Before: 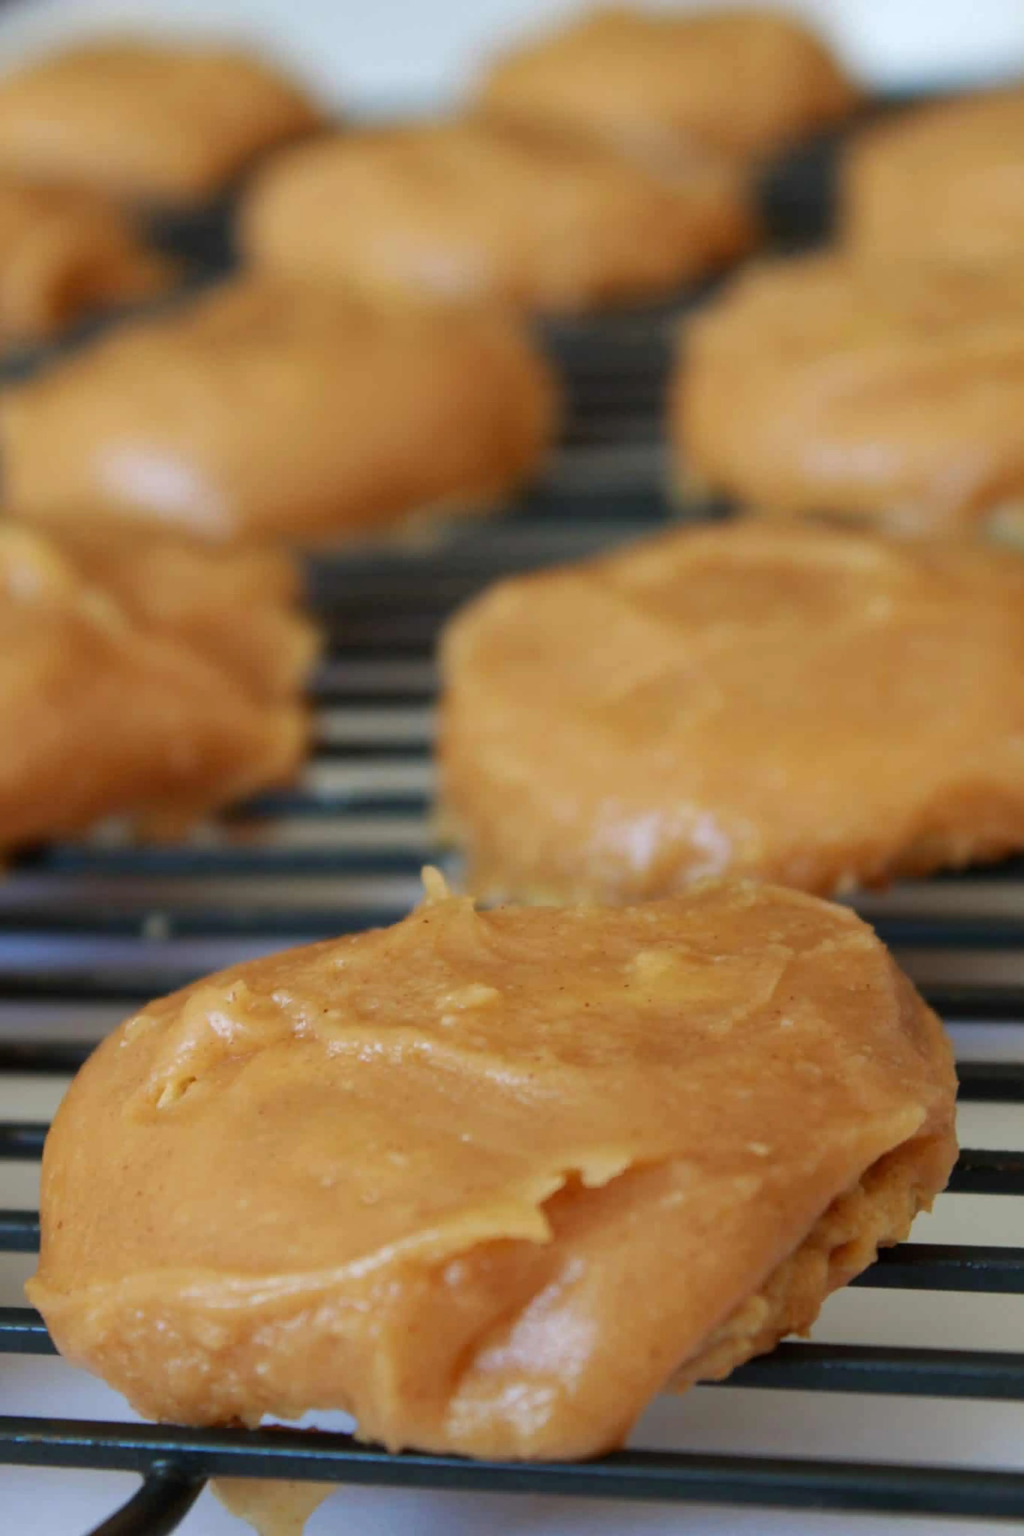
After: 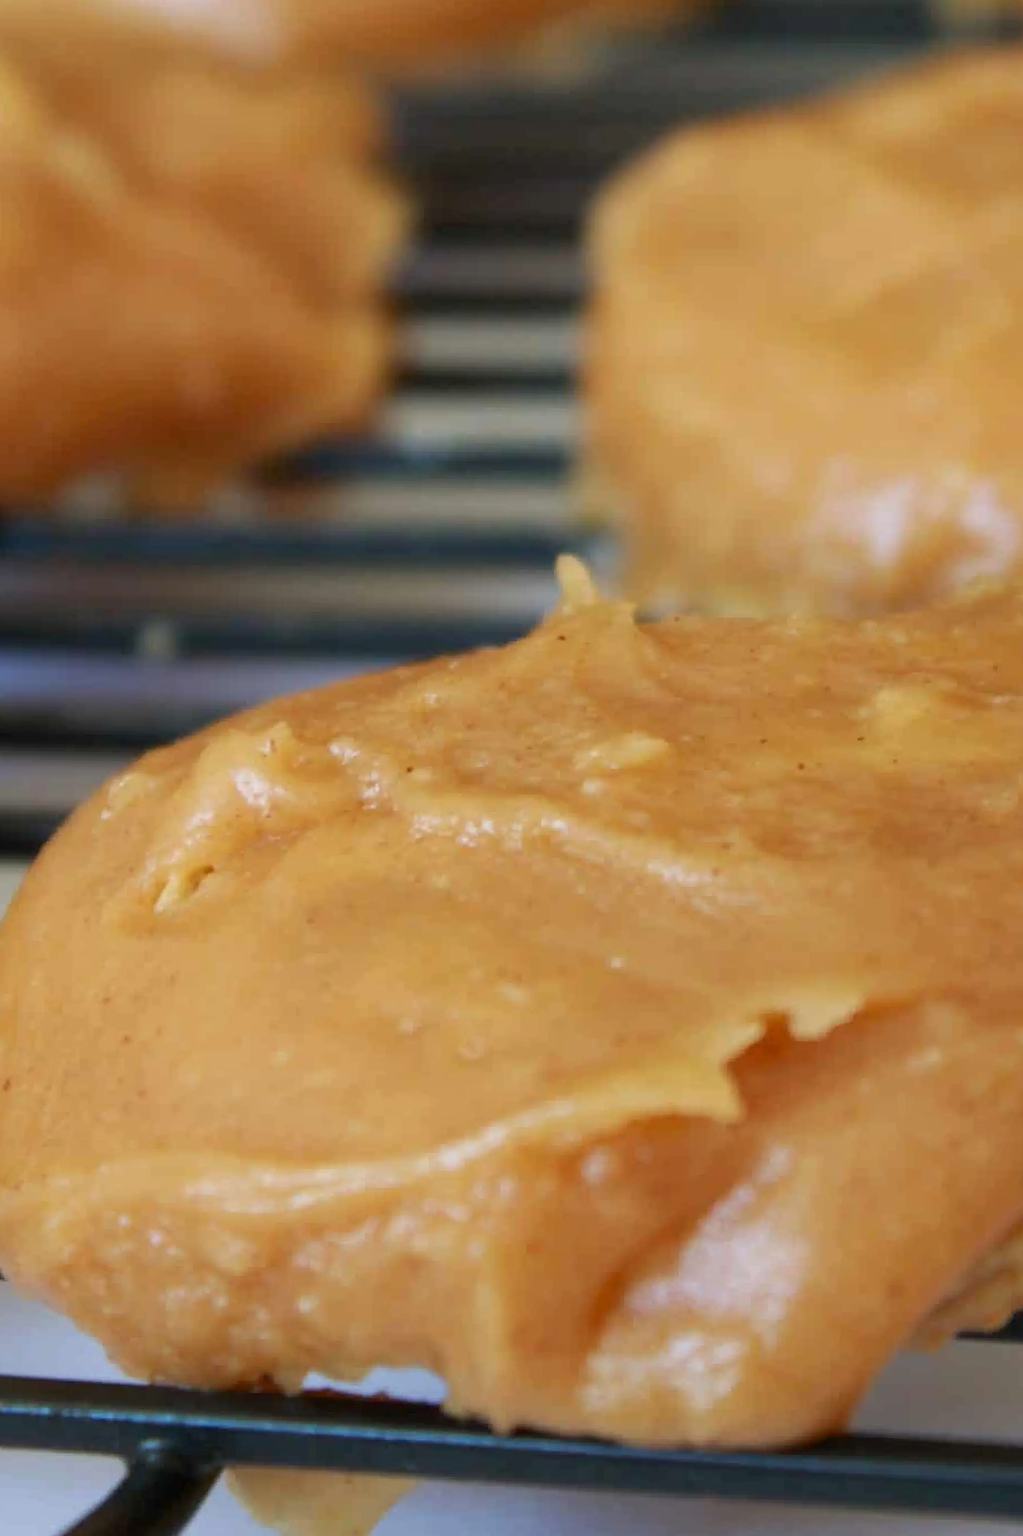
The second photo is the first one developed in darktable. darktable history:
exposure: black level correction 0.001, exposure 0.14 EV, compensate highlight preservation false
crop and rotate: angle -0.82°, left 3.85%, top 31.828%, right 27.992%
sharpen: on, module defaults
